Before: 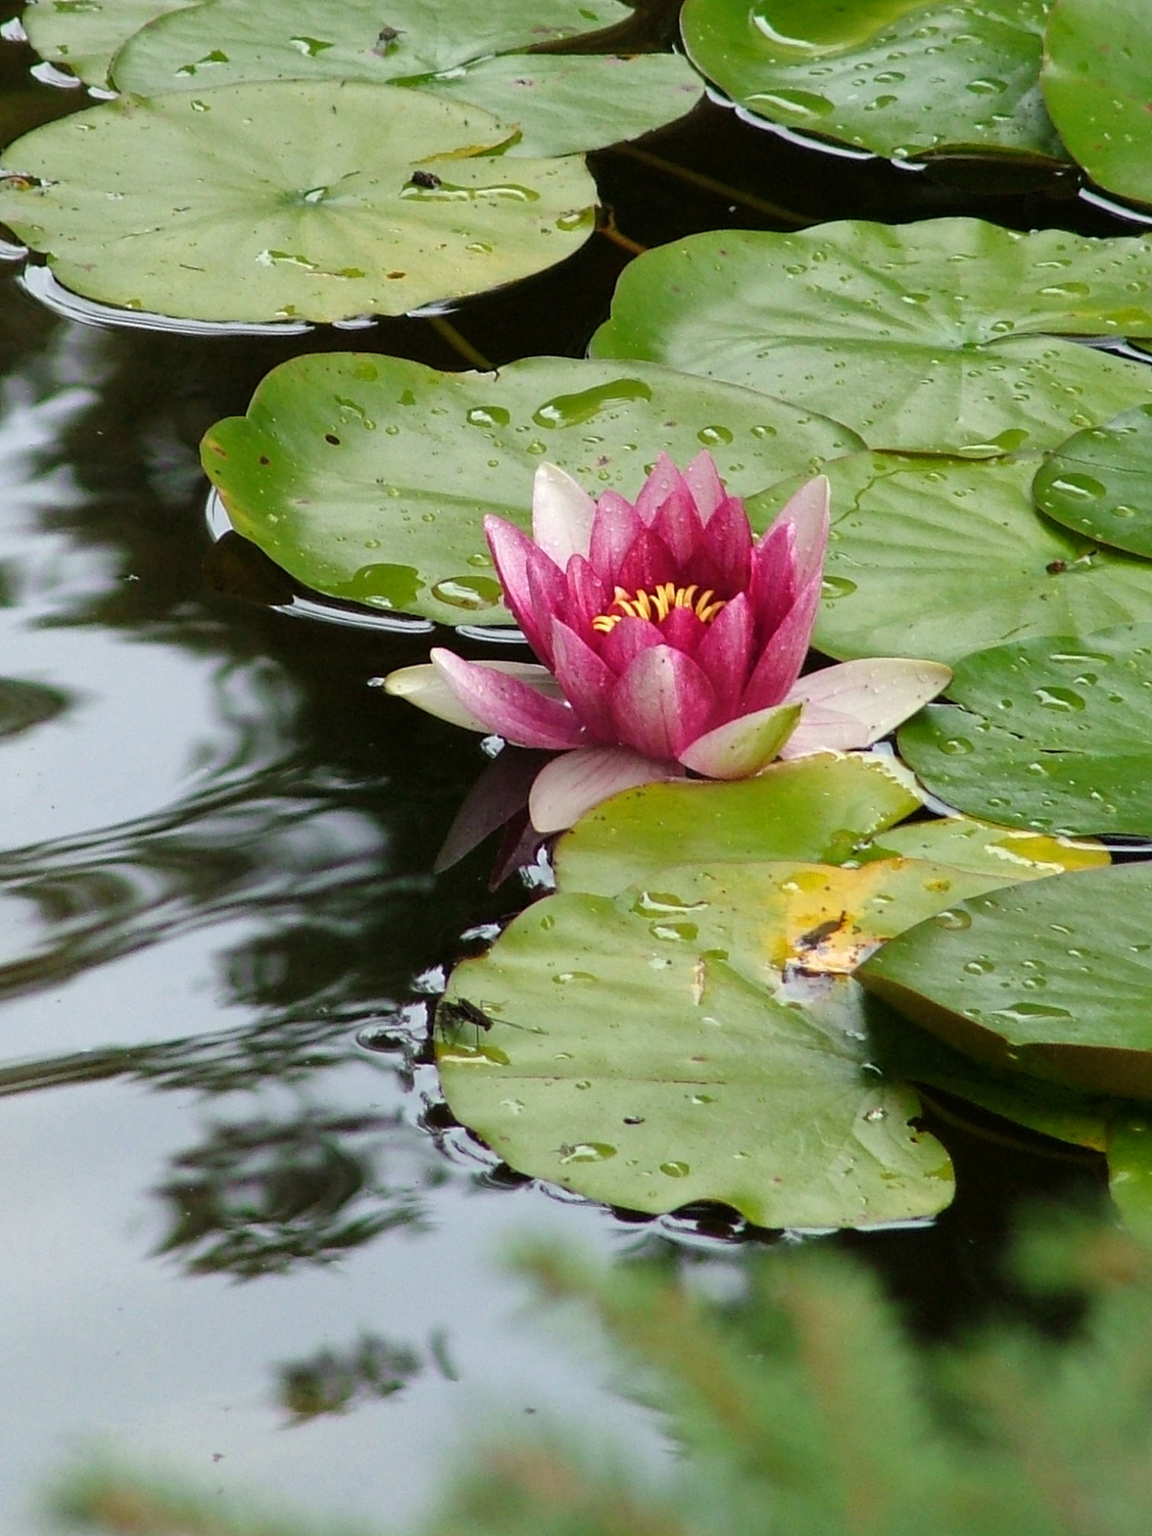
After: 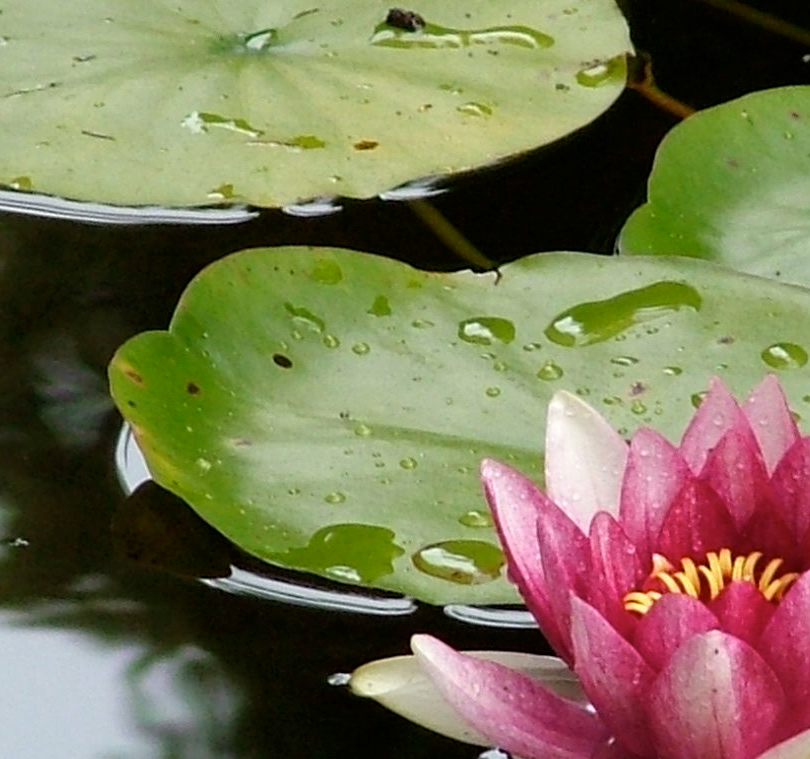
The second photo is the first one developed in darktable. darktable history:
crop: left 10.226%, top 10.735%, right 36.14%, bottom 51.607%
